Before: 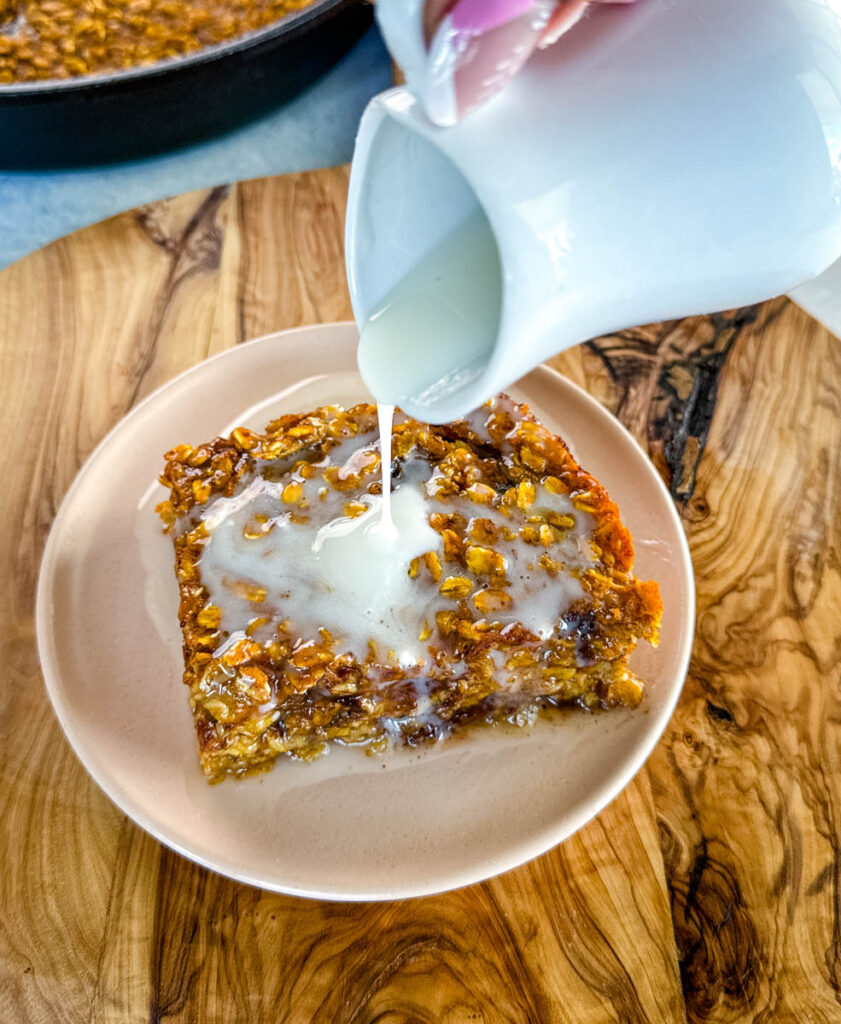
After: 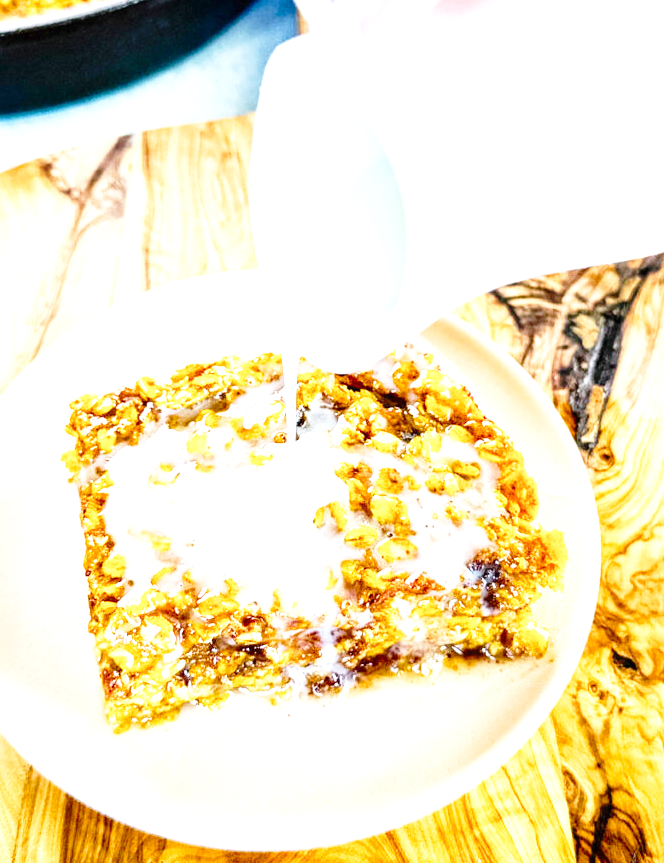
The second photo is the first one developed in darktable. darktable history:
contrast brightness saturation: brightness -0.093
exposure: black level correction 0, exposure 1.754 EV, compensate exposure bias true, compensate highlight preservation false
base curve: curves: ch0 [(0, 0) (0.028, 0.03) (0.121, 0.232) (0.46, 0.748) (0.859, 0.968) (1, 1)], preserve colors none
crop: left 11.411%, top 4.99%, right 9.576%, bottom 10.72%
